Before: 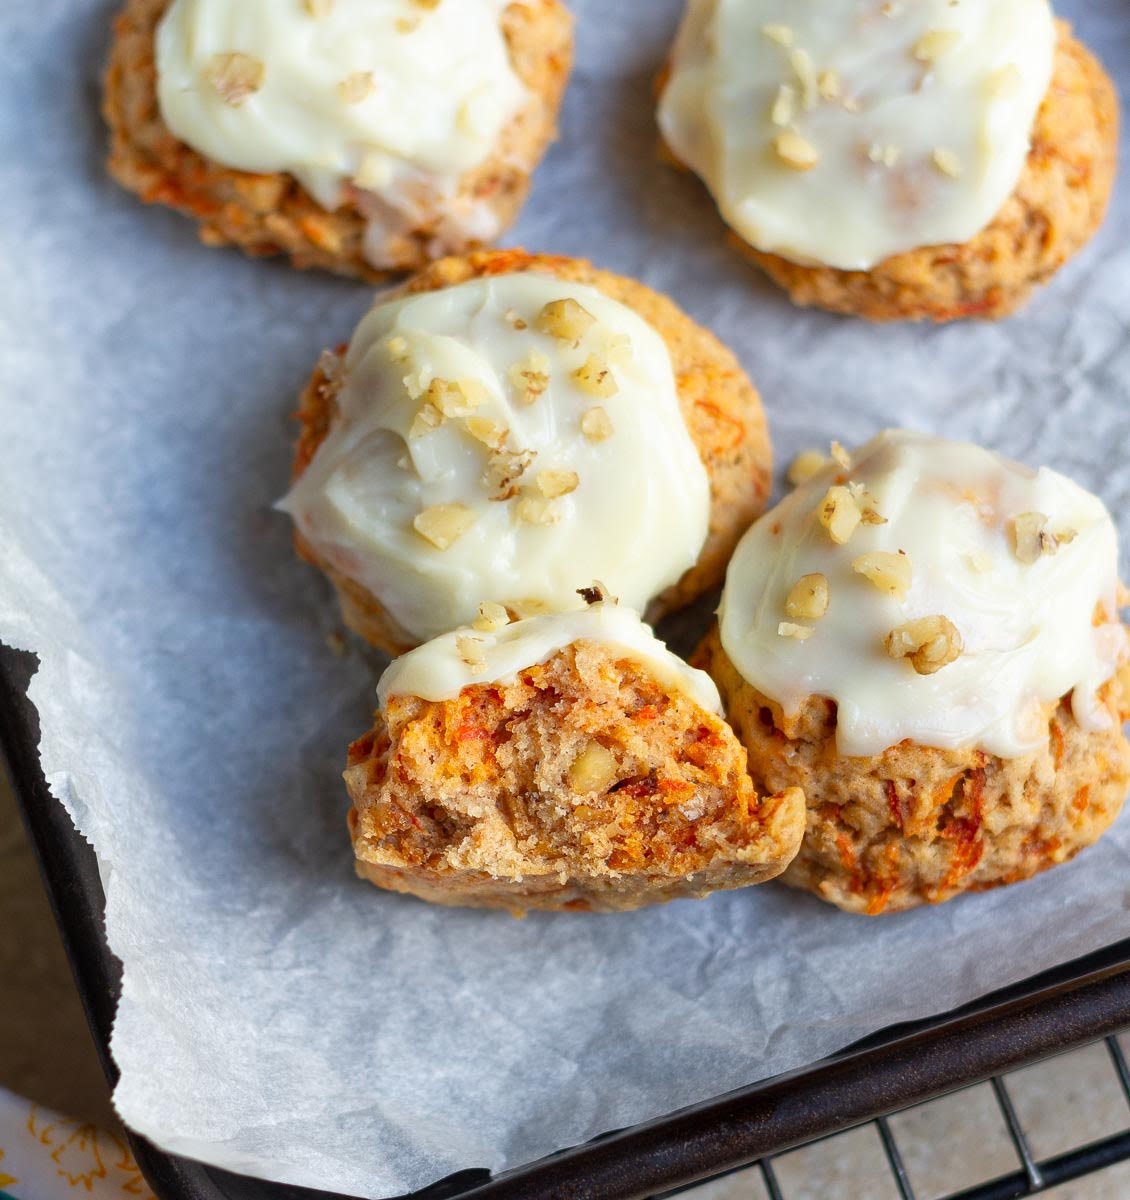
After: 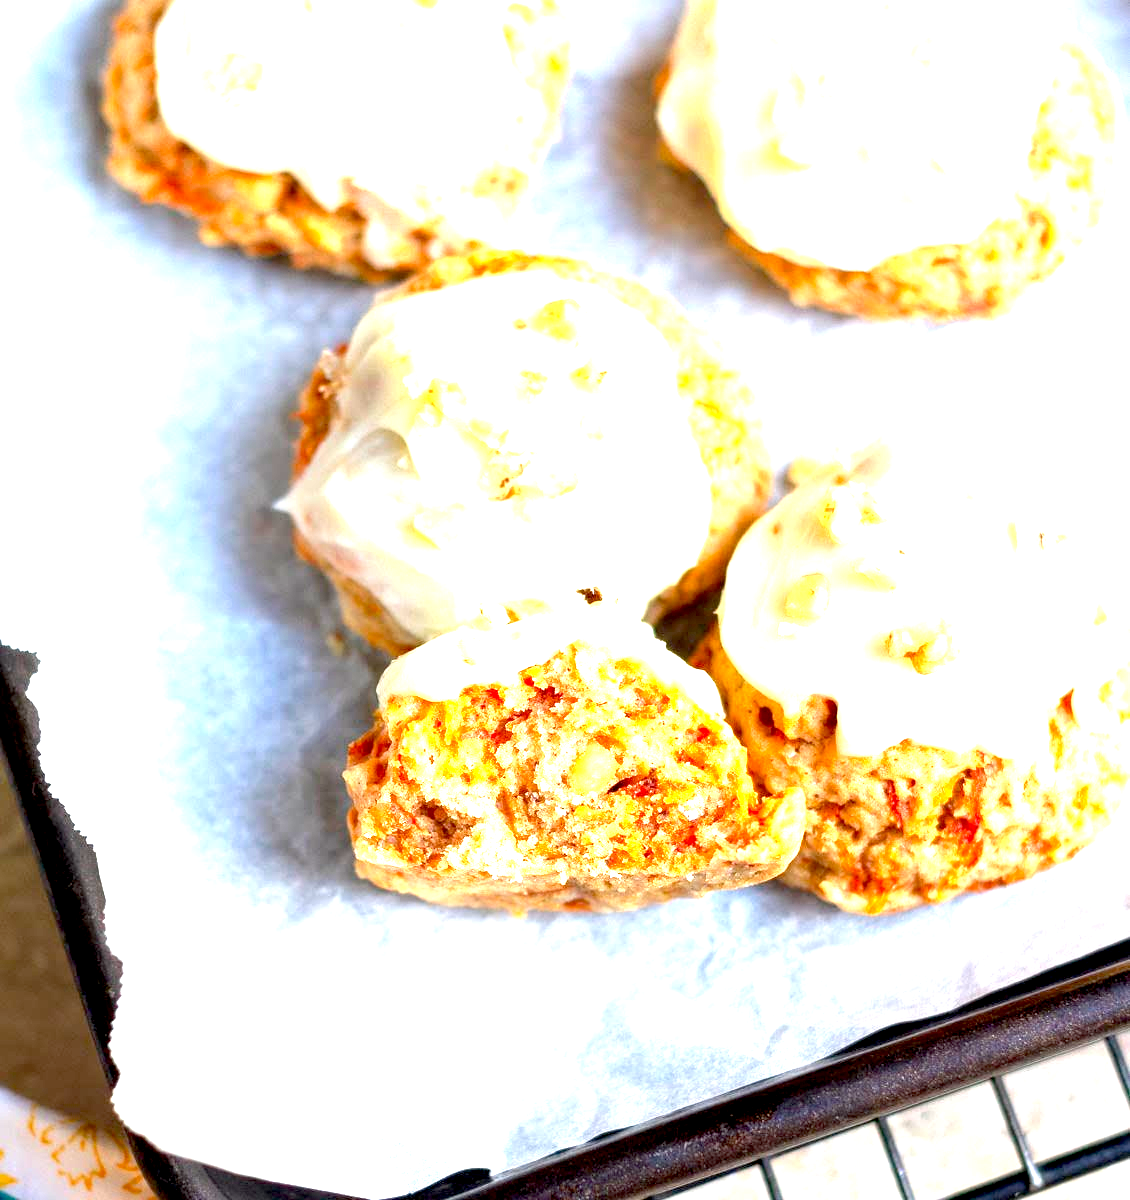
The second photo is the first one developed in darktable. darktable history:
exposure: black level correction 0.006, exposure 2.08 EV, compensate exposure bias true, compensate highlight preservation false
